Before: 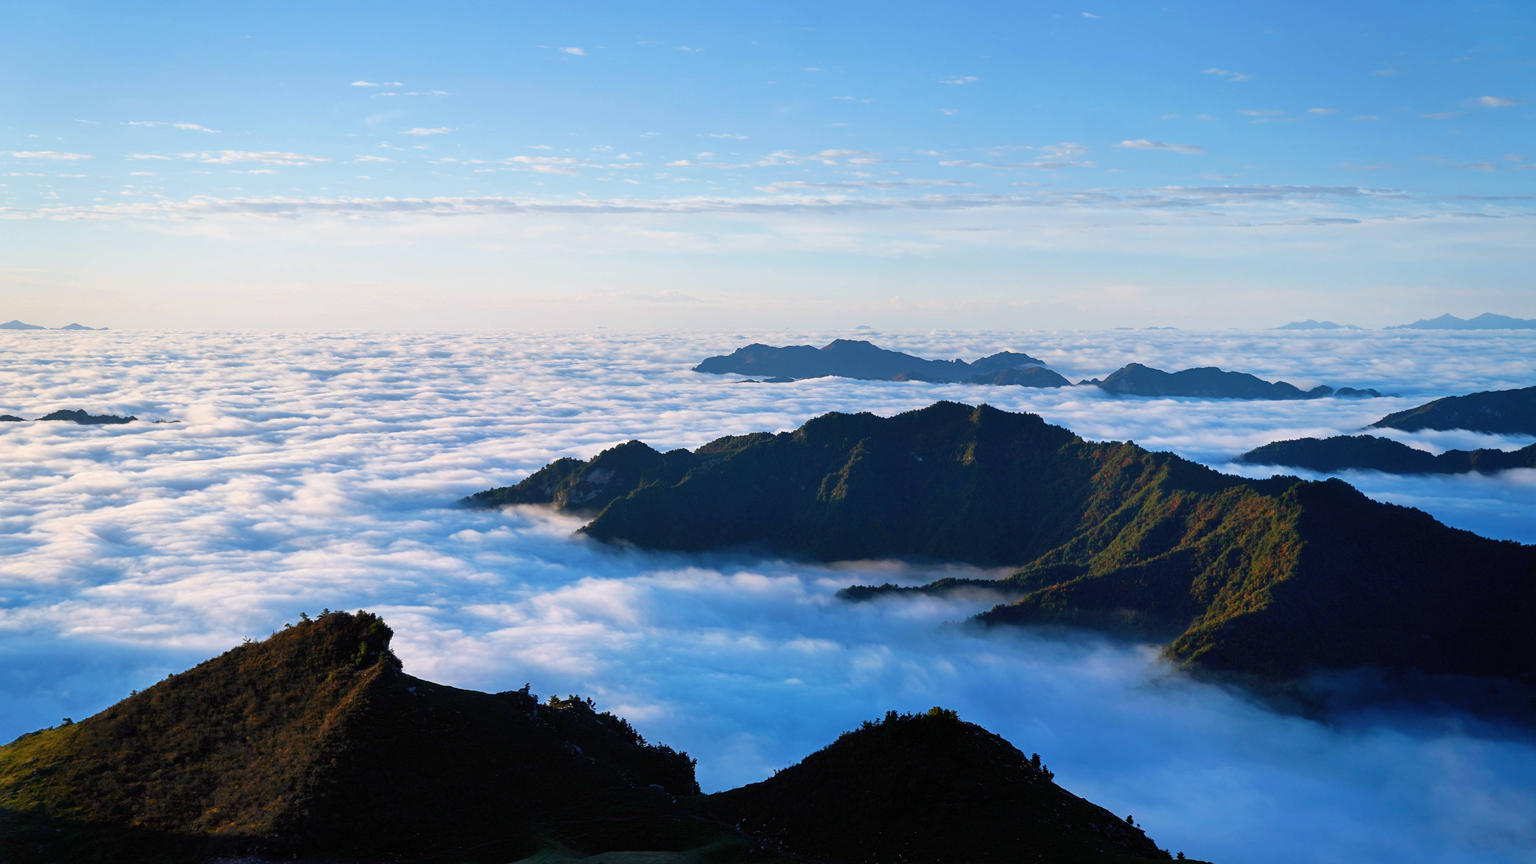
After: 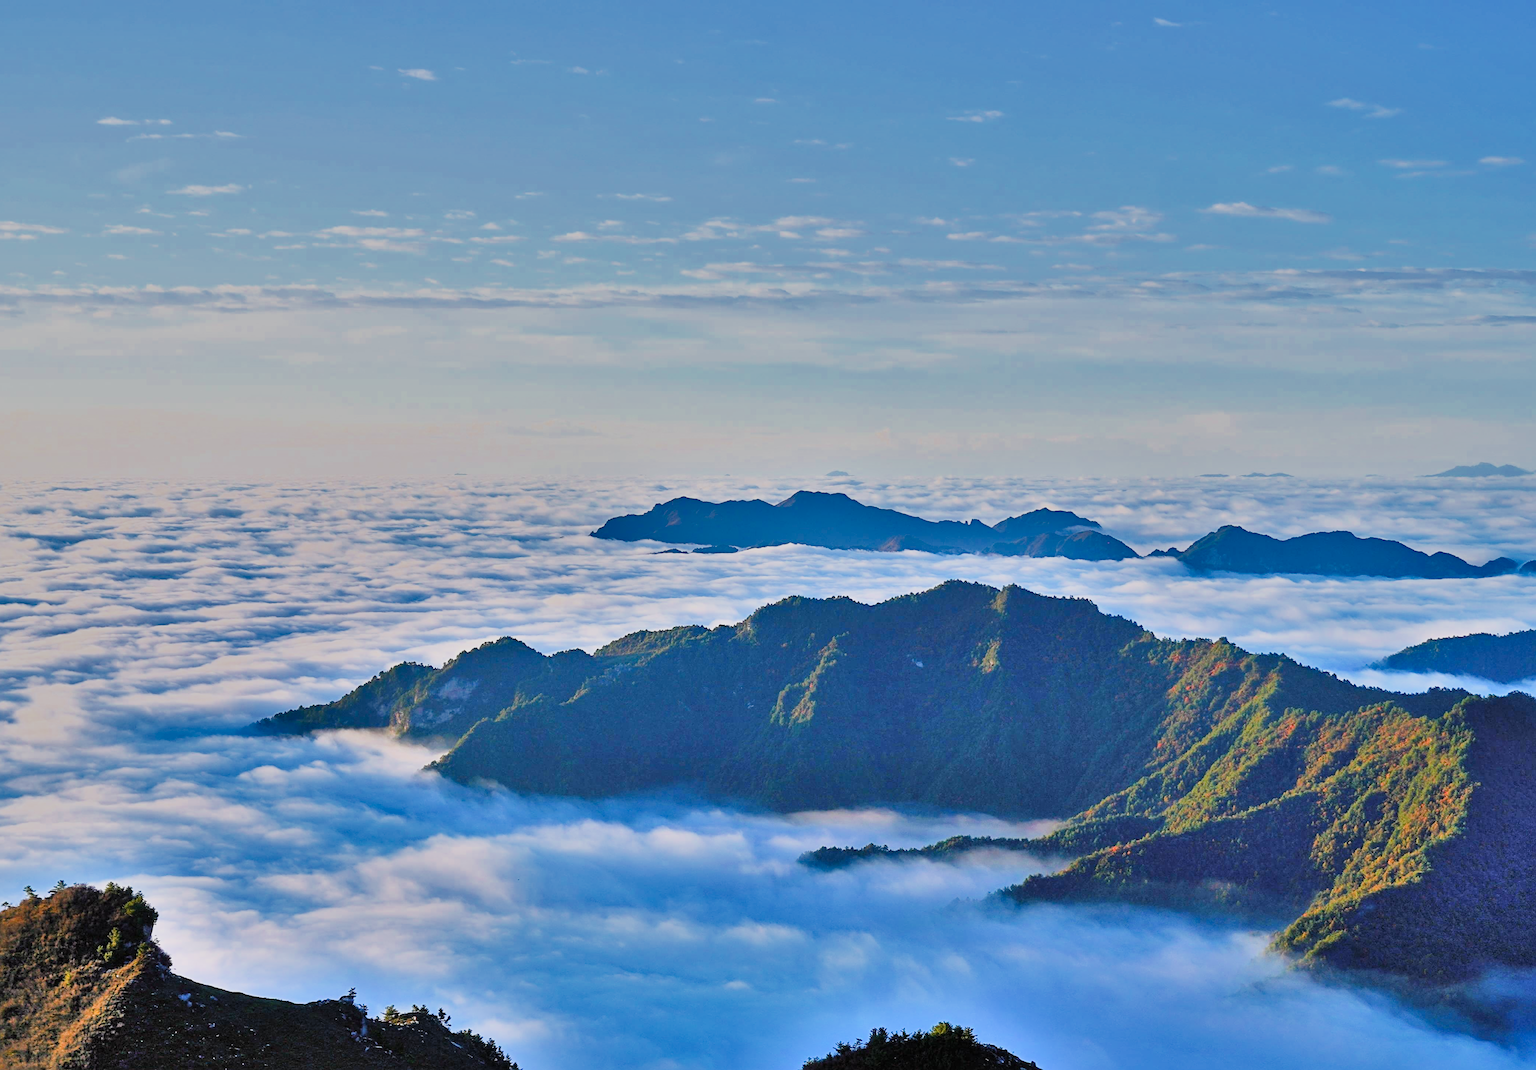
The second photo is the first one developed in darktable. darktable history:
crop: left 18.49%, right 12.312%, bottom 14.254%
sharpen: radius 3.102
filmic rgb: black relative exposure -7.65 EV, white relative exposure 4.56 EV, hardness 3.61, iterations of high-quality reconstruction 0
shadows and highlights: shadows 78.9, white point adjustment -8.98, highlights -61.44, soften with gaussian
contrast brightness saturation: contrast 0.03, brightness 0.067, saturation 0.127
exposure: black level correction 0, exposure 1.988 EV, compensate highlight preservation false
